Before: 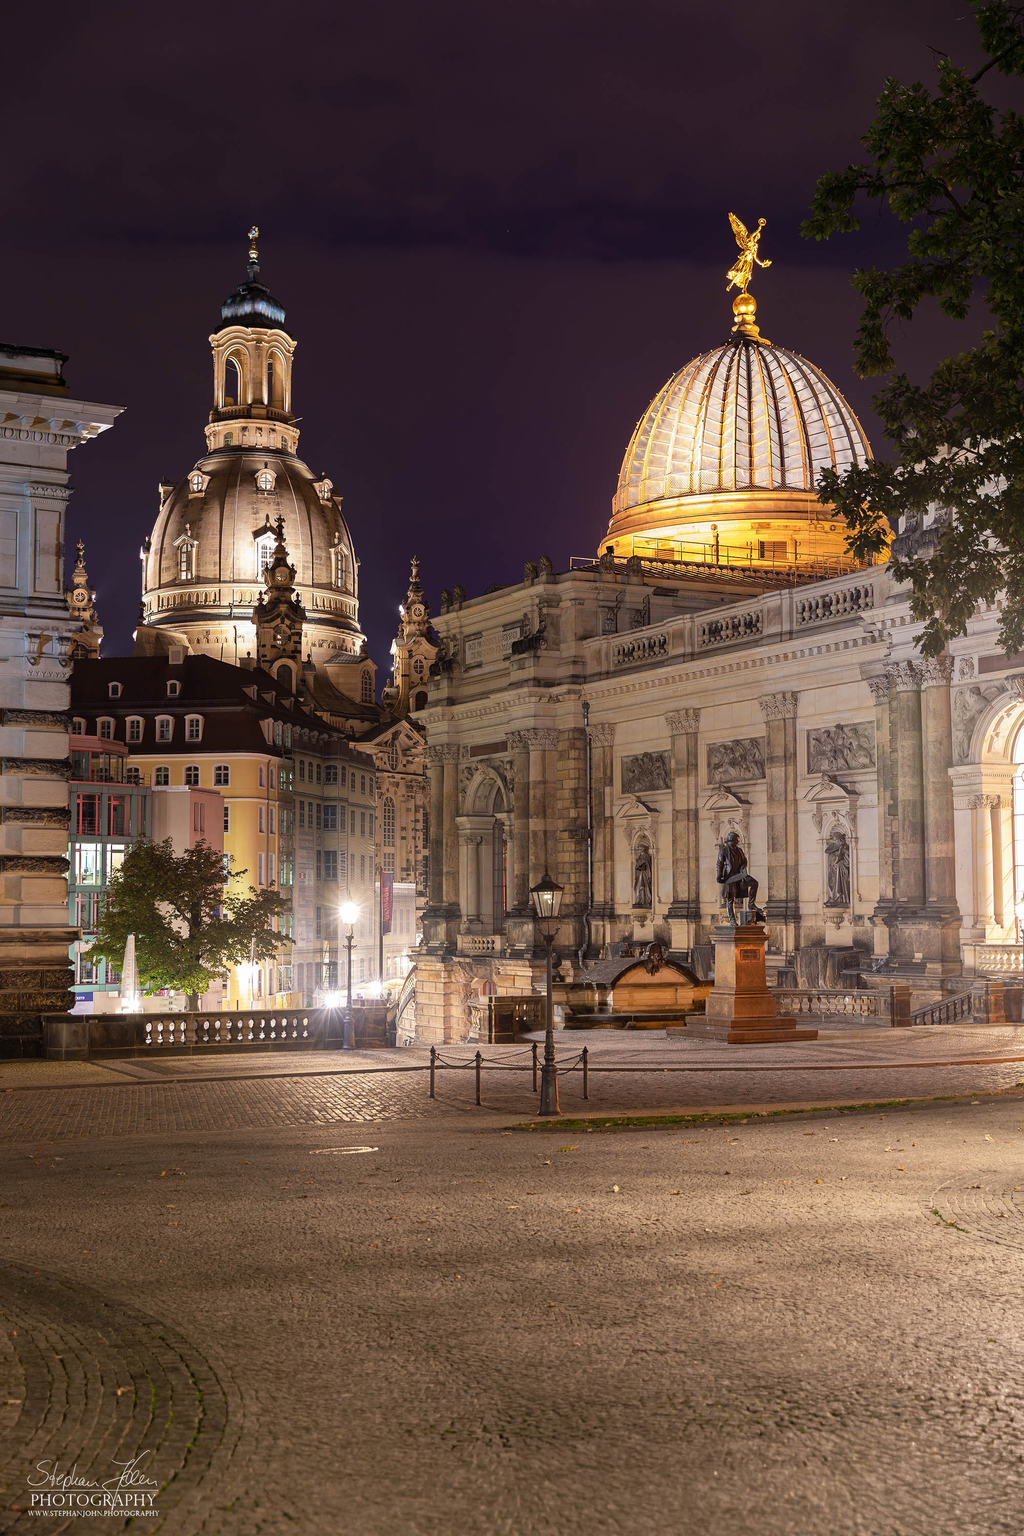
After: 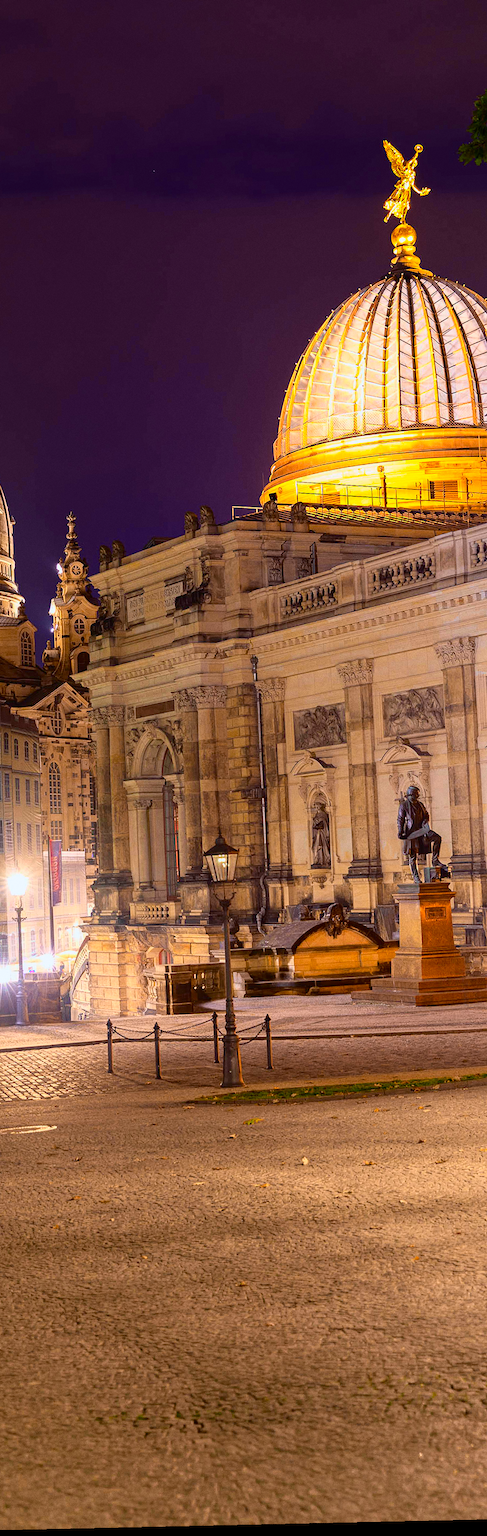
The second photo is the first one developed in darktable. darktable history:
exposure: exposure -0.05 EV
tone equalizer: on, module defaults
grain: coarseness 0.09 ISO
crop: left 33.452%, top 6.025%, right 23.155%
white balance: red 0.982, blue 1.018
tone curve: curves: ch0 [(0, 0) (0.091, 0.077) (0.389, 0.458) (0.745, 0.82) (0.844, 0.908) (0.909, 0.942) (1, 0.973)]; ch1 [(0, 0) (0.437, 0.404) (0.5, 0.5) (0.529, 0.556) (0.58, 0.603) (0.616, 0.649) (1, 1)]; ch2 [(0, 0) (0.442, 0.415) (0.5, 0.5) (0.535, 0.557) (0.585, 0.62) (1, 1)], color space Lab, independent channels, preserve colors none
rotate and perspective: rotation -2.22°, lens shift (horizontal) -0.022, automatic cropping off
color balance rgb: linear chroma grading › global chroma 33.4%
